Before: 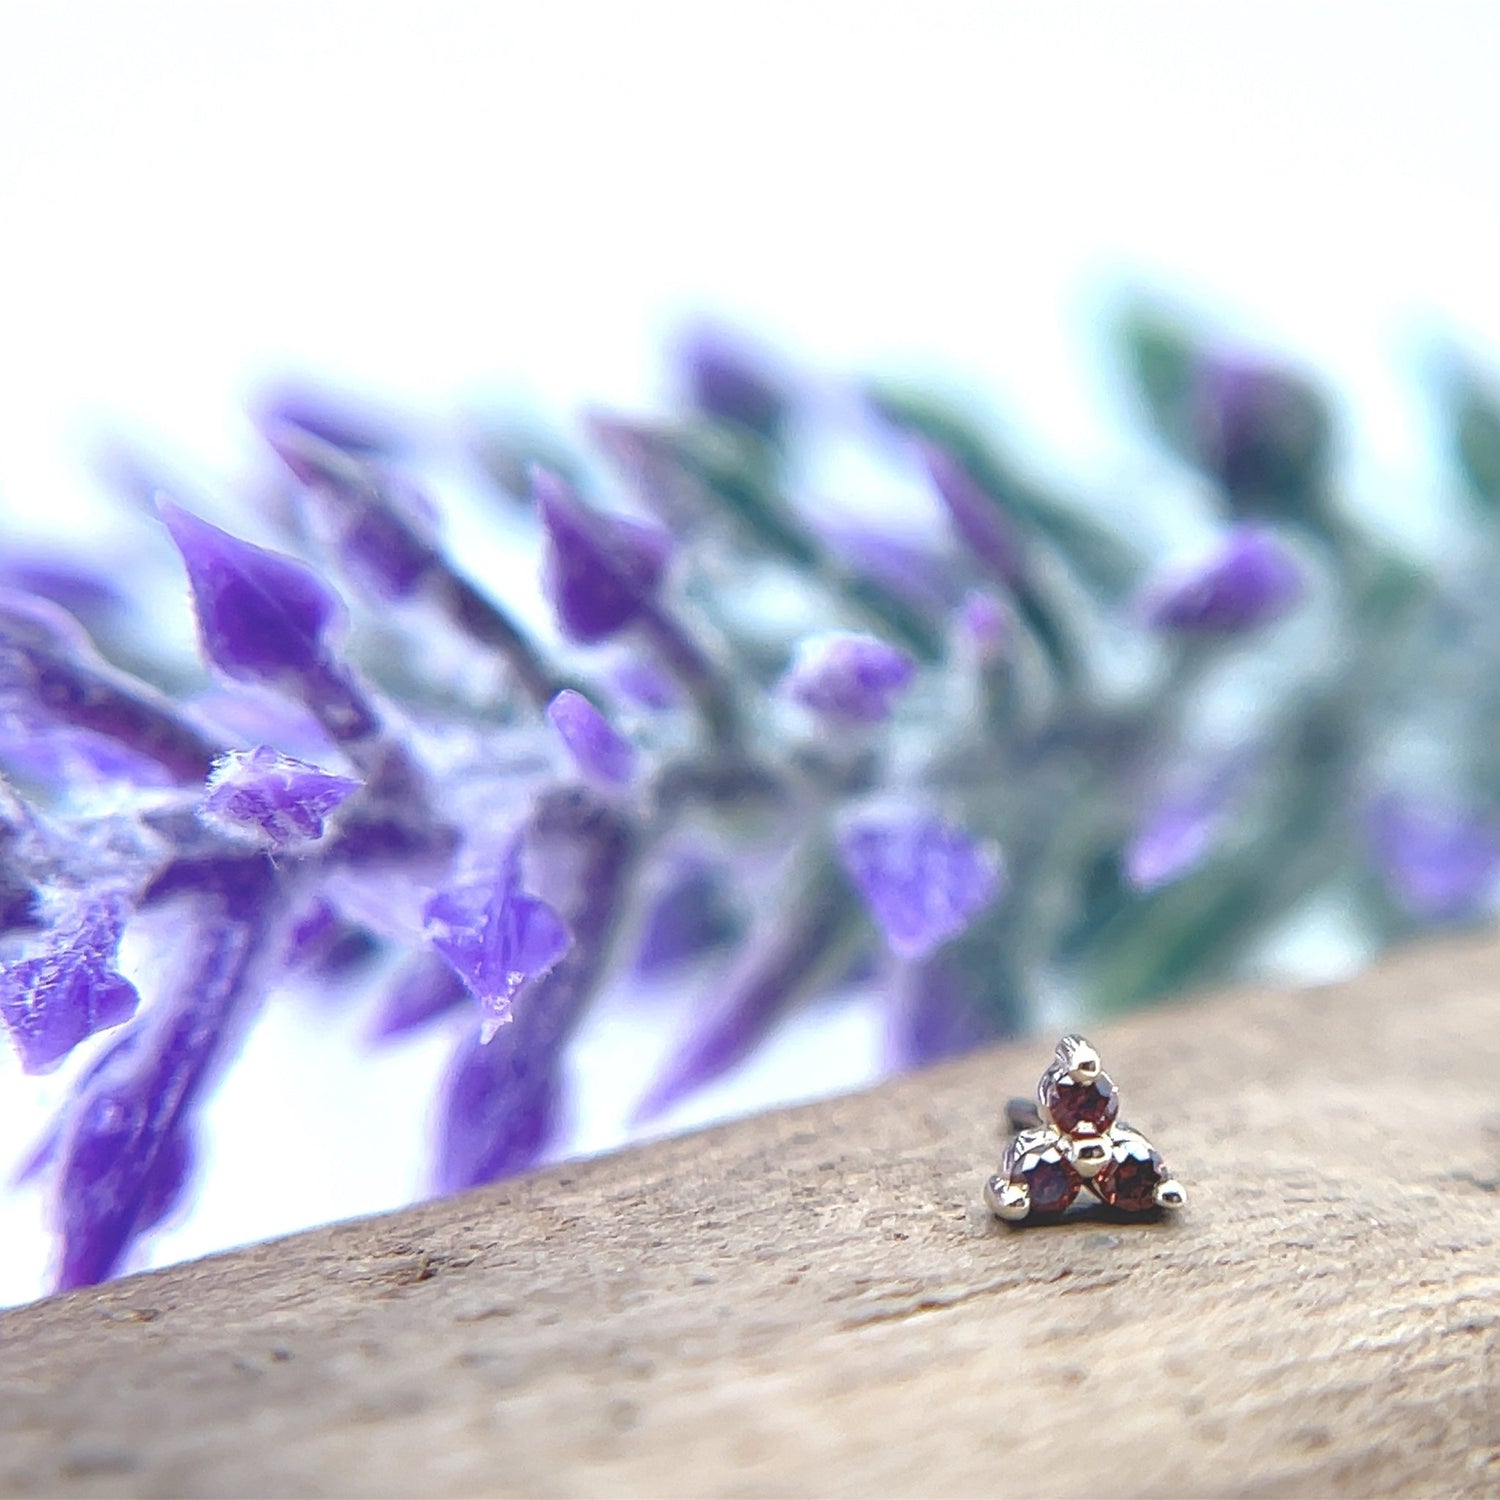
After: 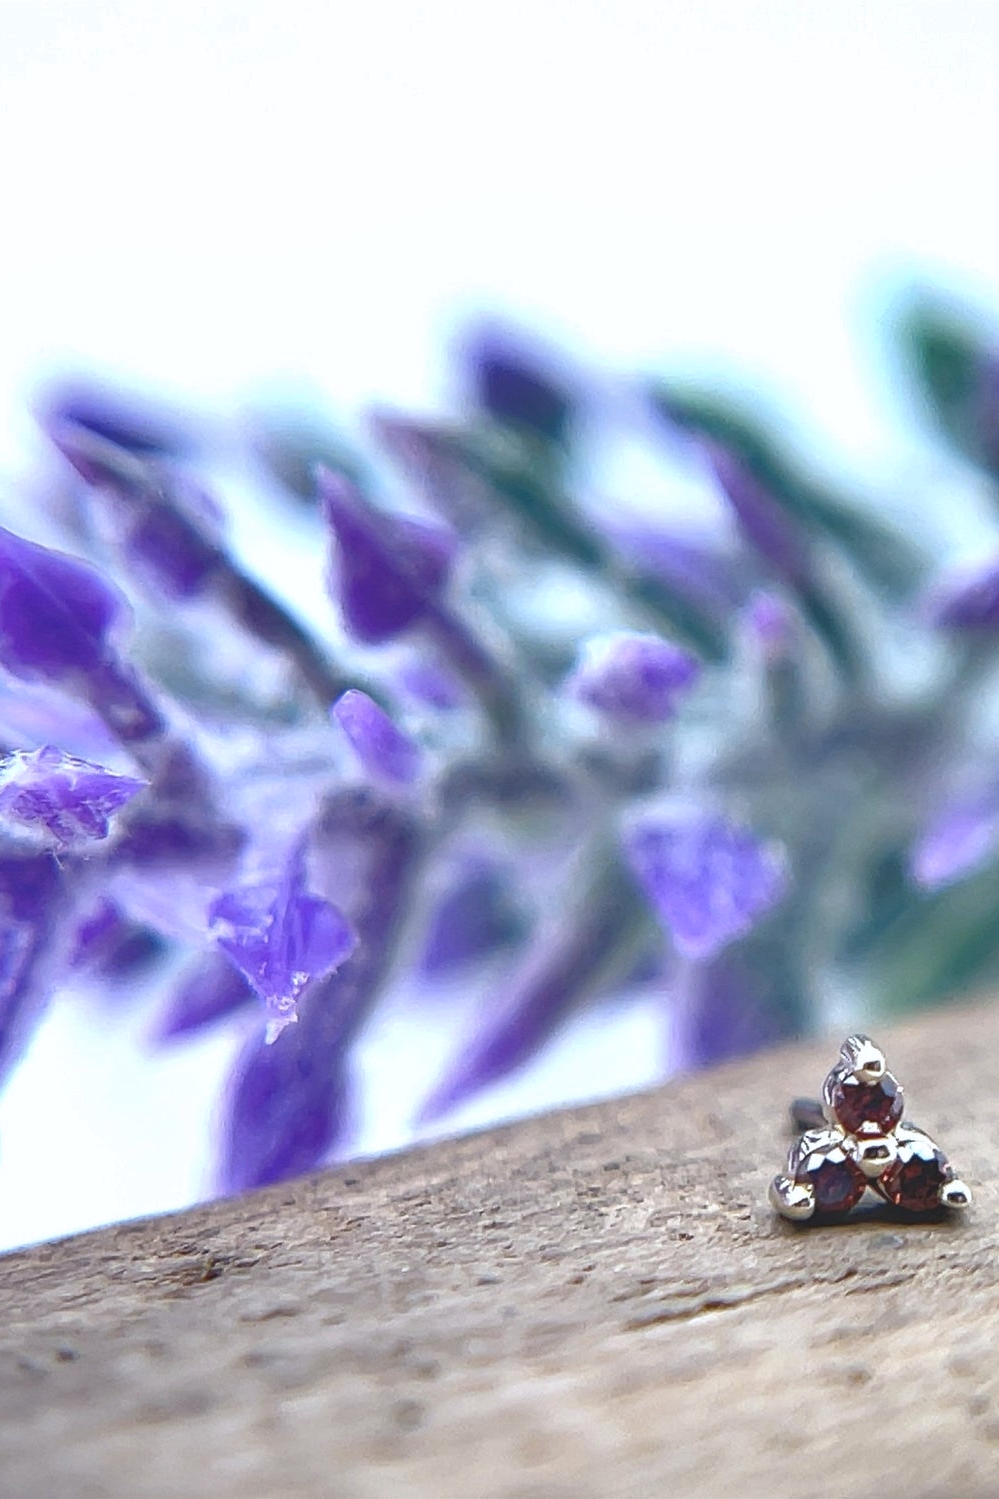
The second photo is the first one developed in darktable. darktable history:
shadows and highlights: low approximation 0.01, soften with gaussian
crop and rotate: left 14.385%, right 18.948%
white balance: red 0.983, blue 1.036
